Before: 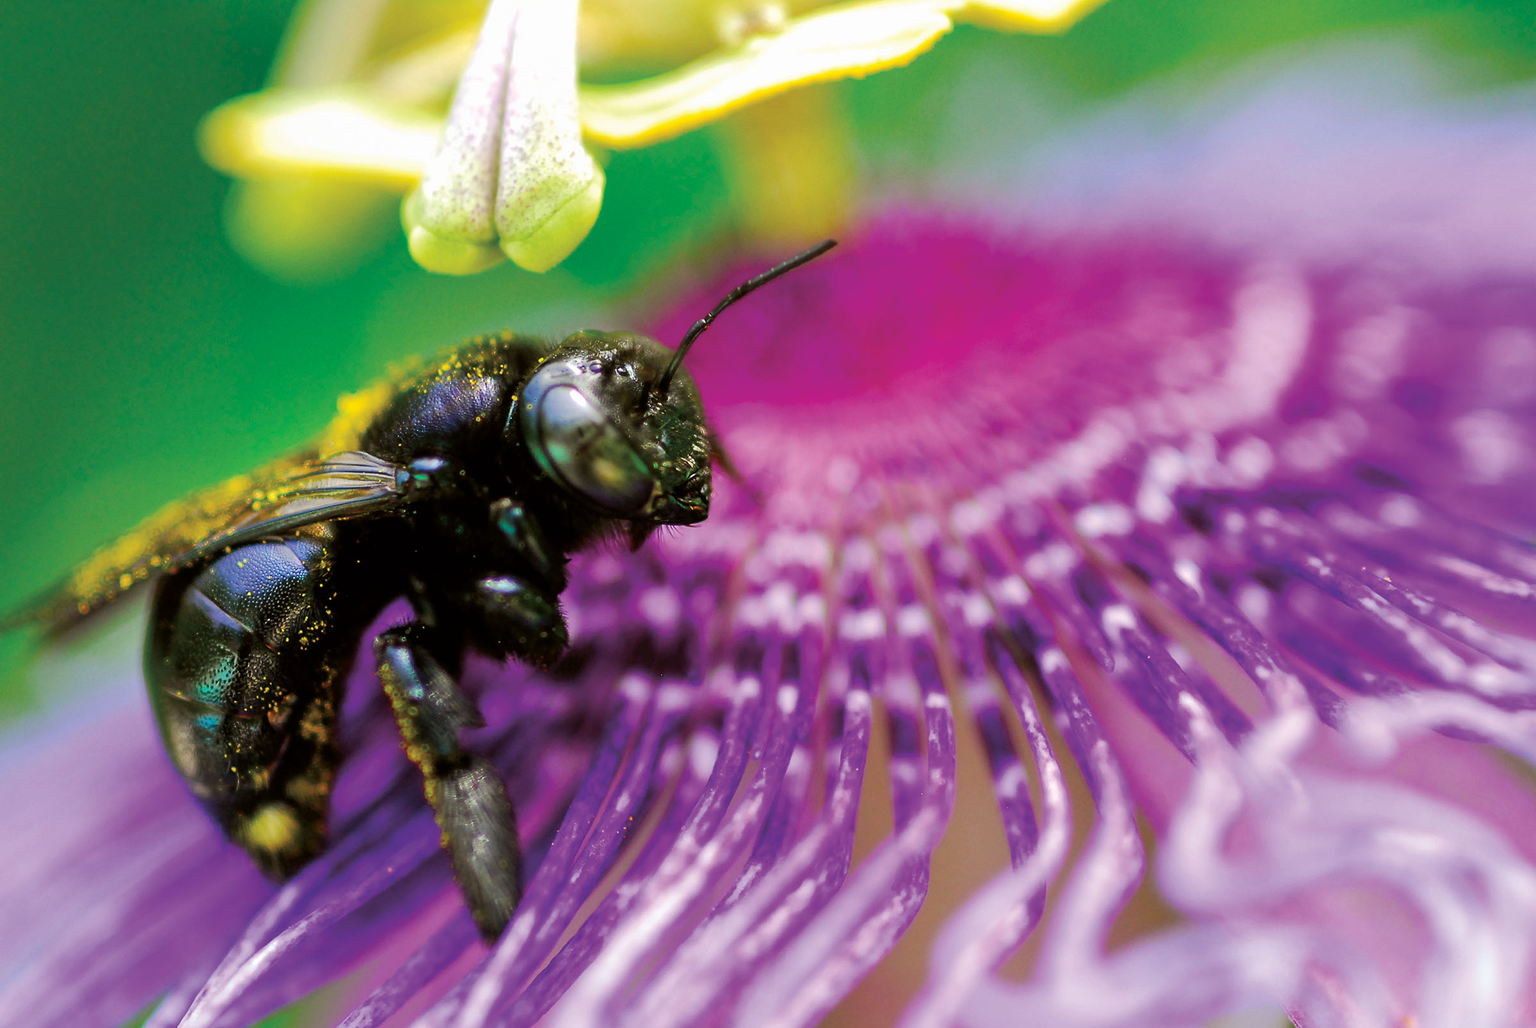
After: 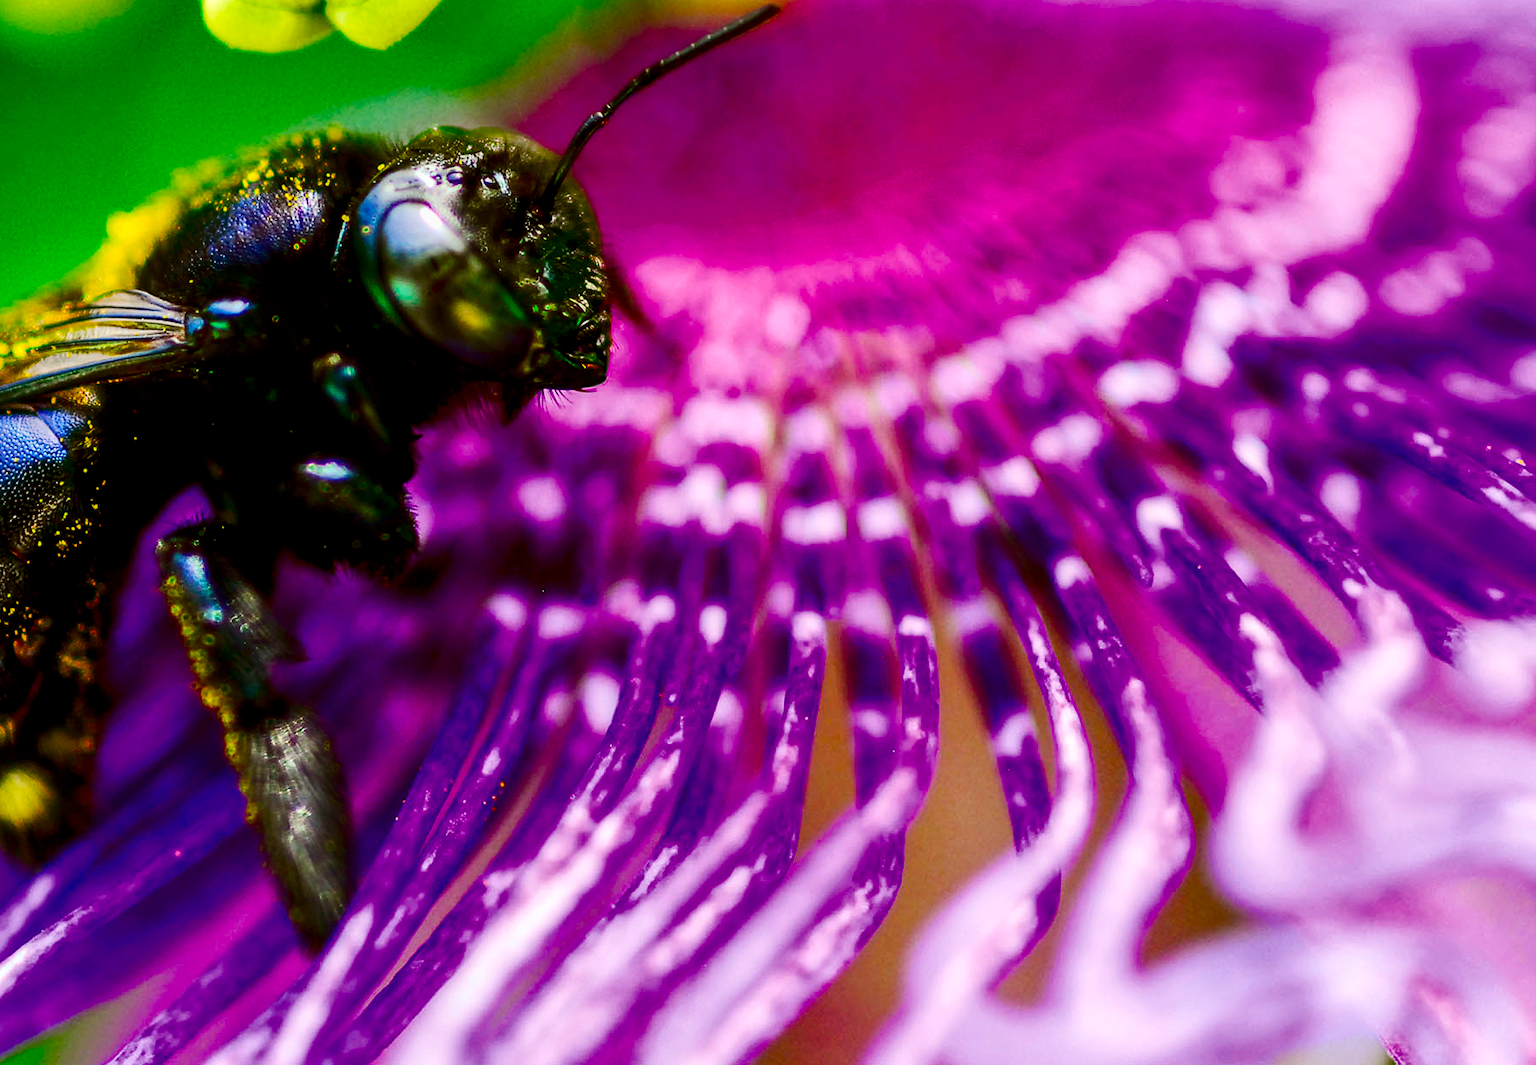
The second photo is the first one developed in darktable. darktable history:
tone equalizer: edges refinement/feathering 500, mask exposure compensation -1.57 EV, preserve details no
contrast brightness saturation: contrast 0.316, brightness -0.07, saturation 0.17
color balance rgb: perceptual saturation grading › global saturation 40.872%, perceptual saturation grading › highlights -25.861%, perceptual saturation grading › mid-tones 35.087%, perceptual saturation grading › shadows 34.671%, global vibrance 10.85%
local contrast: on, module defaults
crop: left 16.83%, top 22.986%, right 8.861%
